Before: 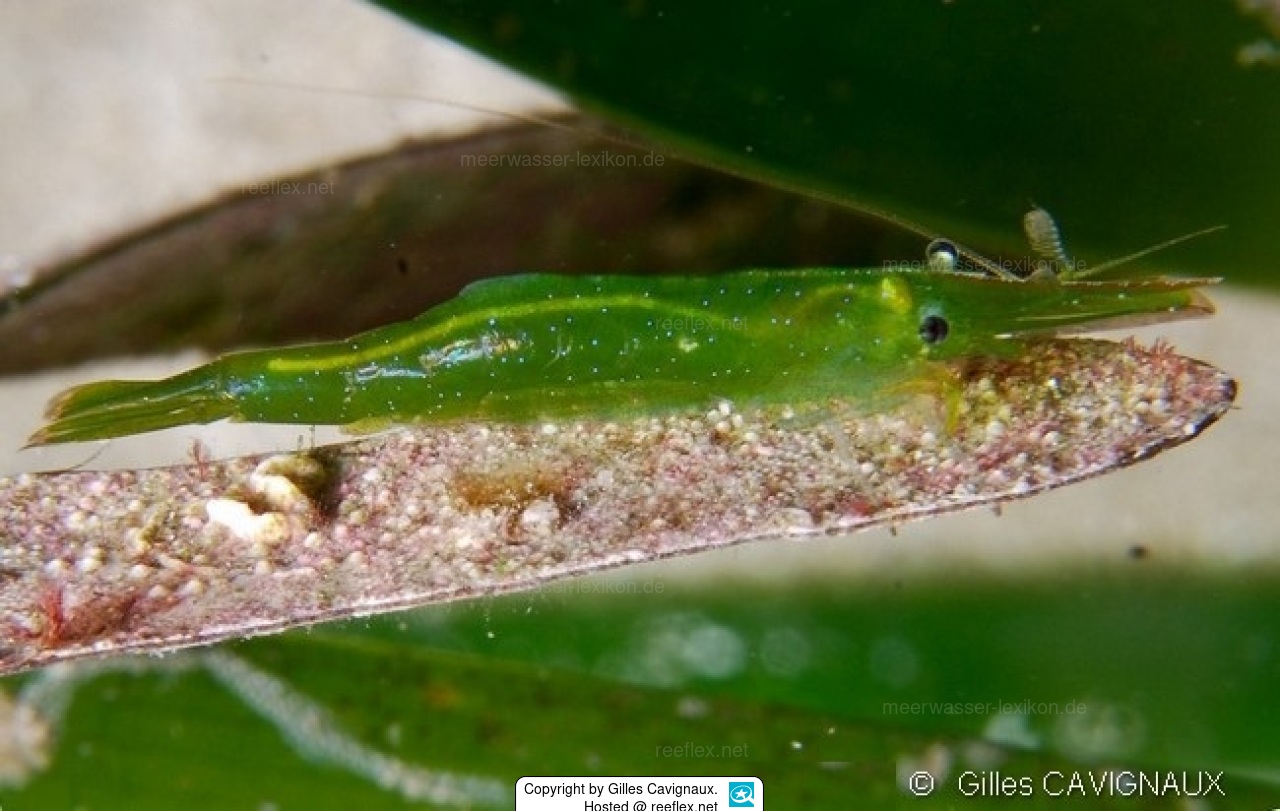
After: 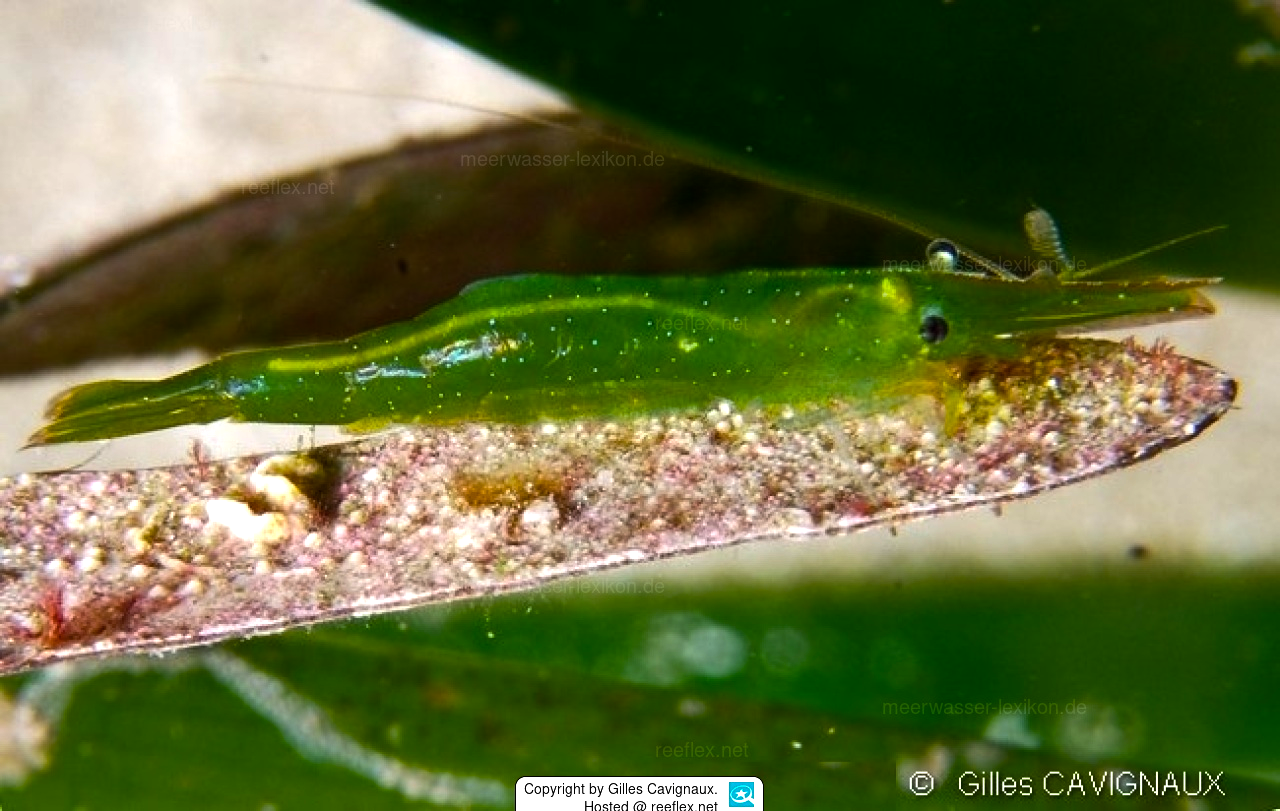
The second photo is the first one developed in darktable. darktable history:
color balance rgb: perceptual saturation grading › global saturation 29.446%, perceptual brilliance grading › global brilliance 14.597%, perceptual brilliance grading › shadows -34.785%, global vibrance 12.242%
